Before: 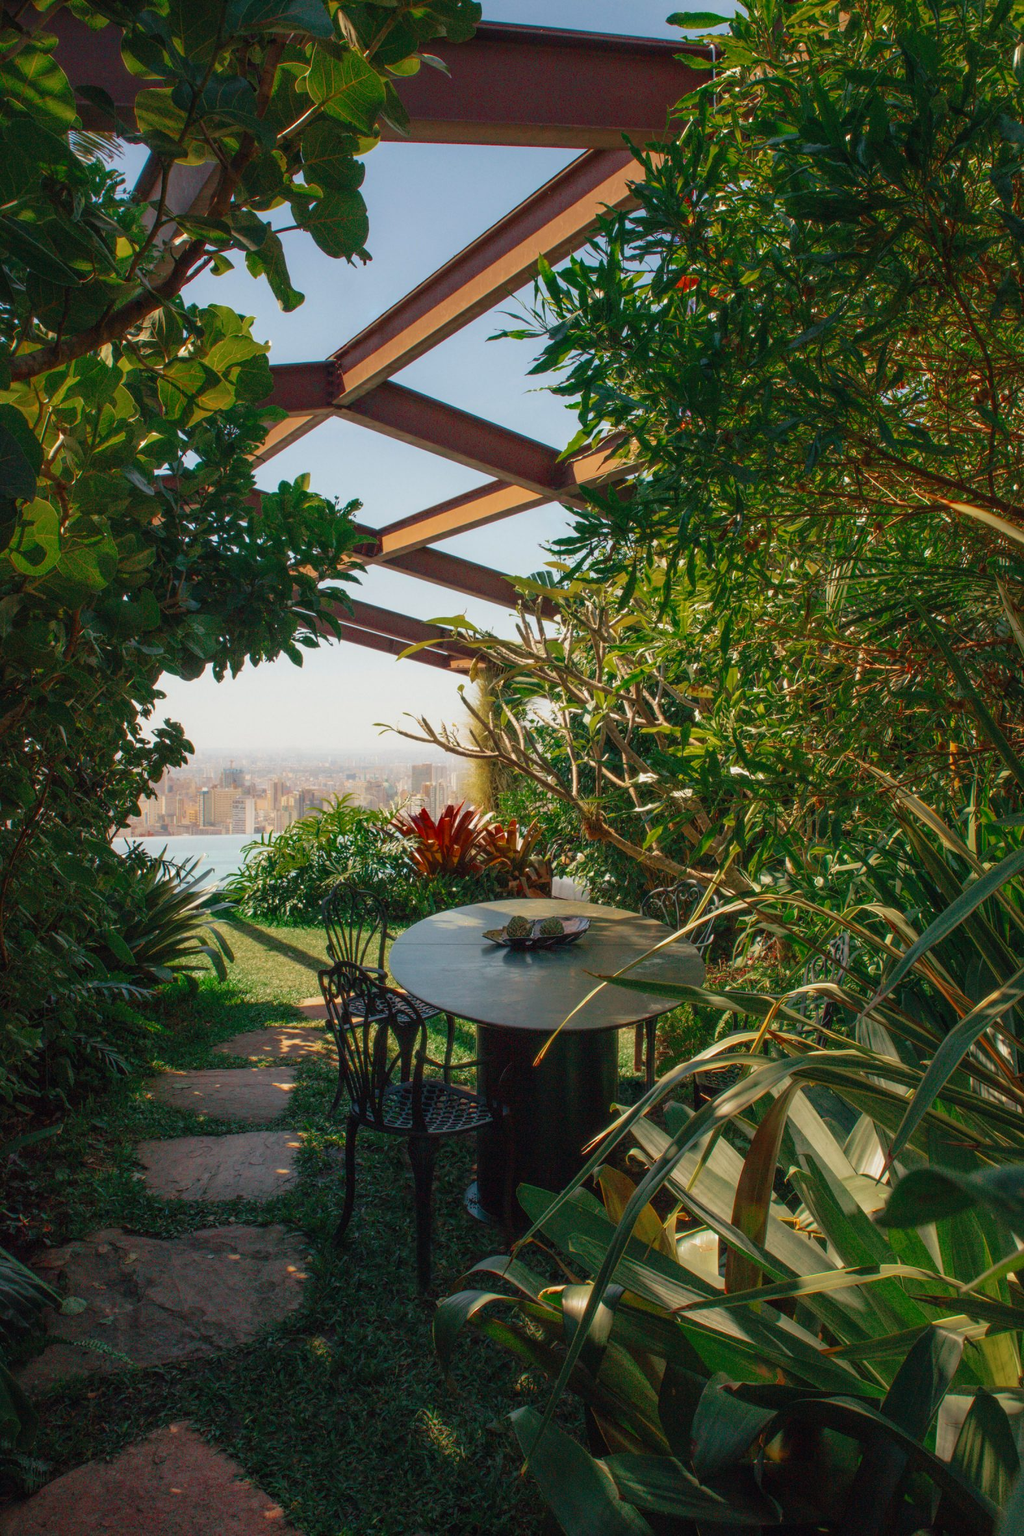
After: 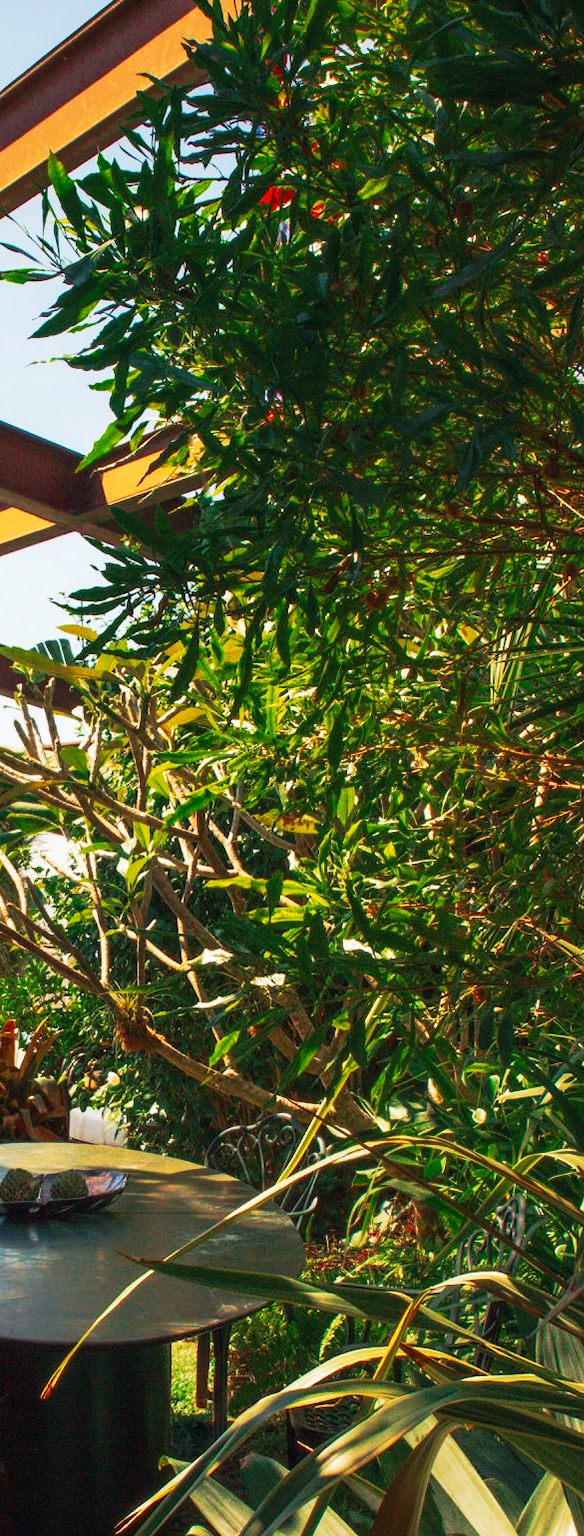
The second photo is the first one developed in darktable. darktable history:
crop and rotate: left 49.553%, top 10.132%, right 13.207%, bottom 24.721%
base curve: preserve colors none
tone curve: curves: ch0 [(0, 0) (0.003, 0.003) (0.011, 0.008) (0.025, 0.018) (0.044, 0.04) (0.069, 0.062) (0.1, 0.09) (0.136, 0.121) (0.177, 0.158) (0.224, 0.197) (0.277, 0.255) (0.335, 0.314) (0.399, 0.391) (0.468, 0.496) (0.543, 0.683) (0.623, 0.801) (0.709, 0.883) (0.801, 0.94) (0.898, 0.984) (1, 1)], preserve colors none
